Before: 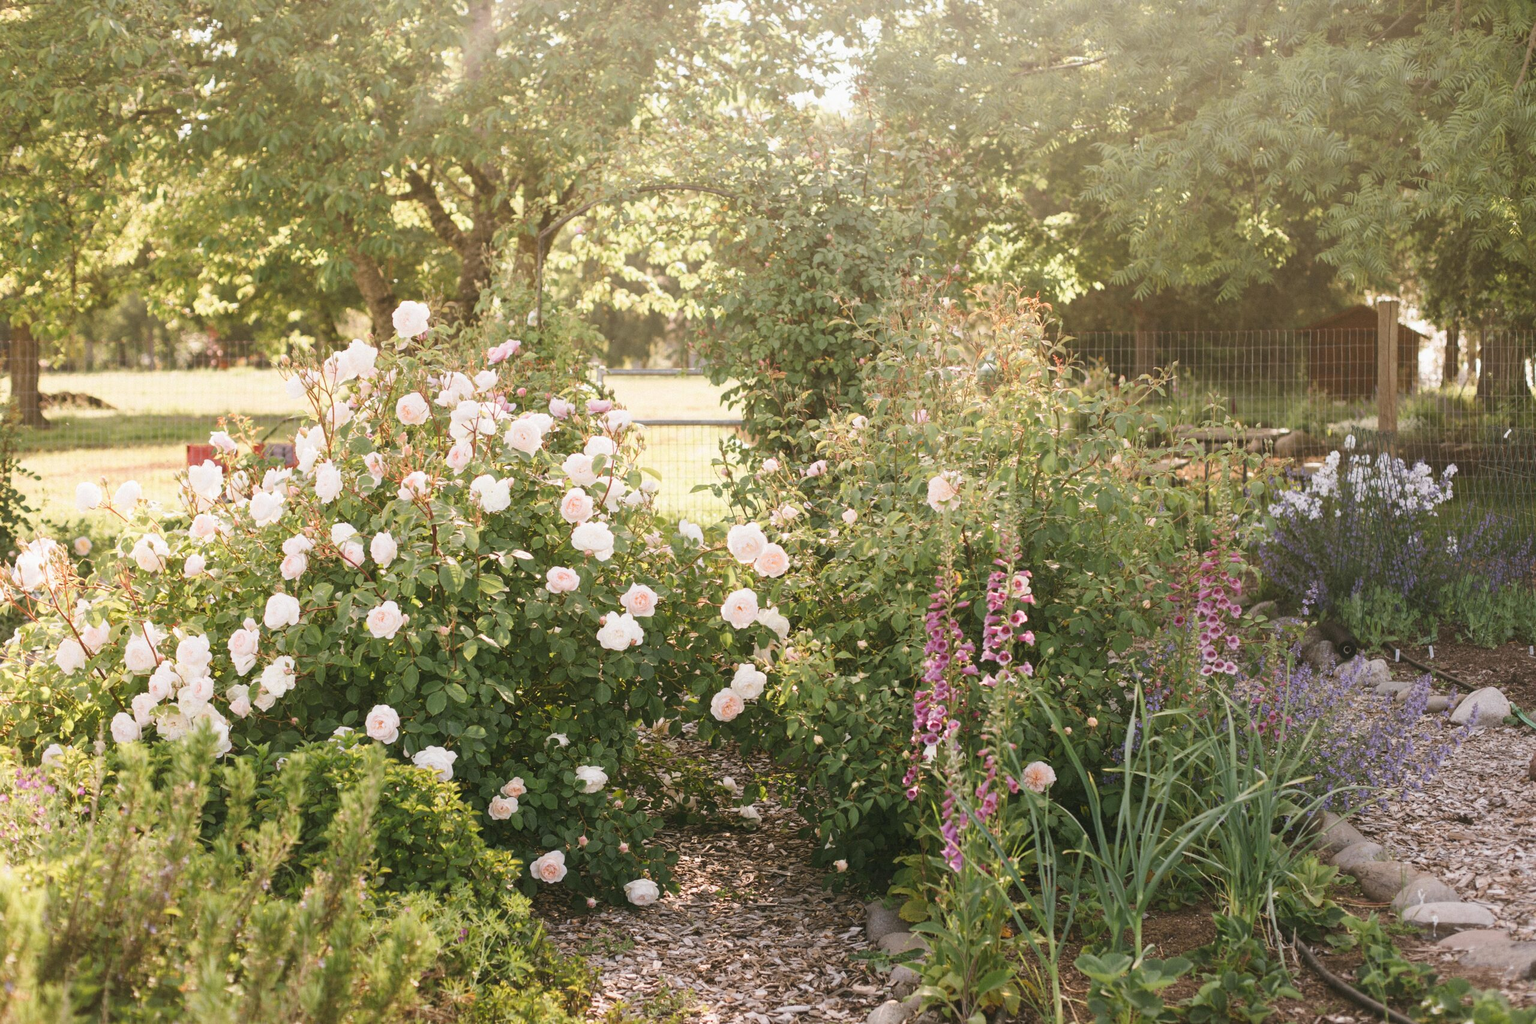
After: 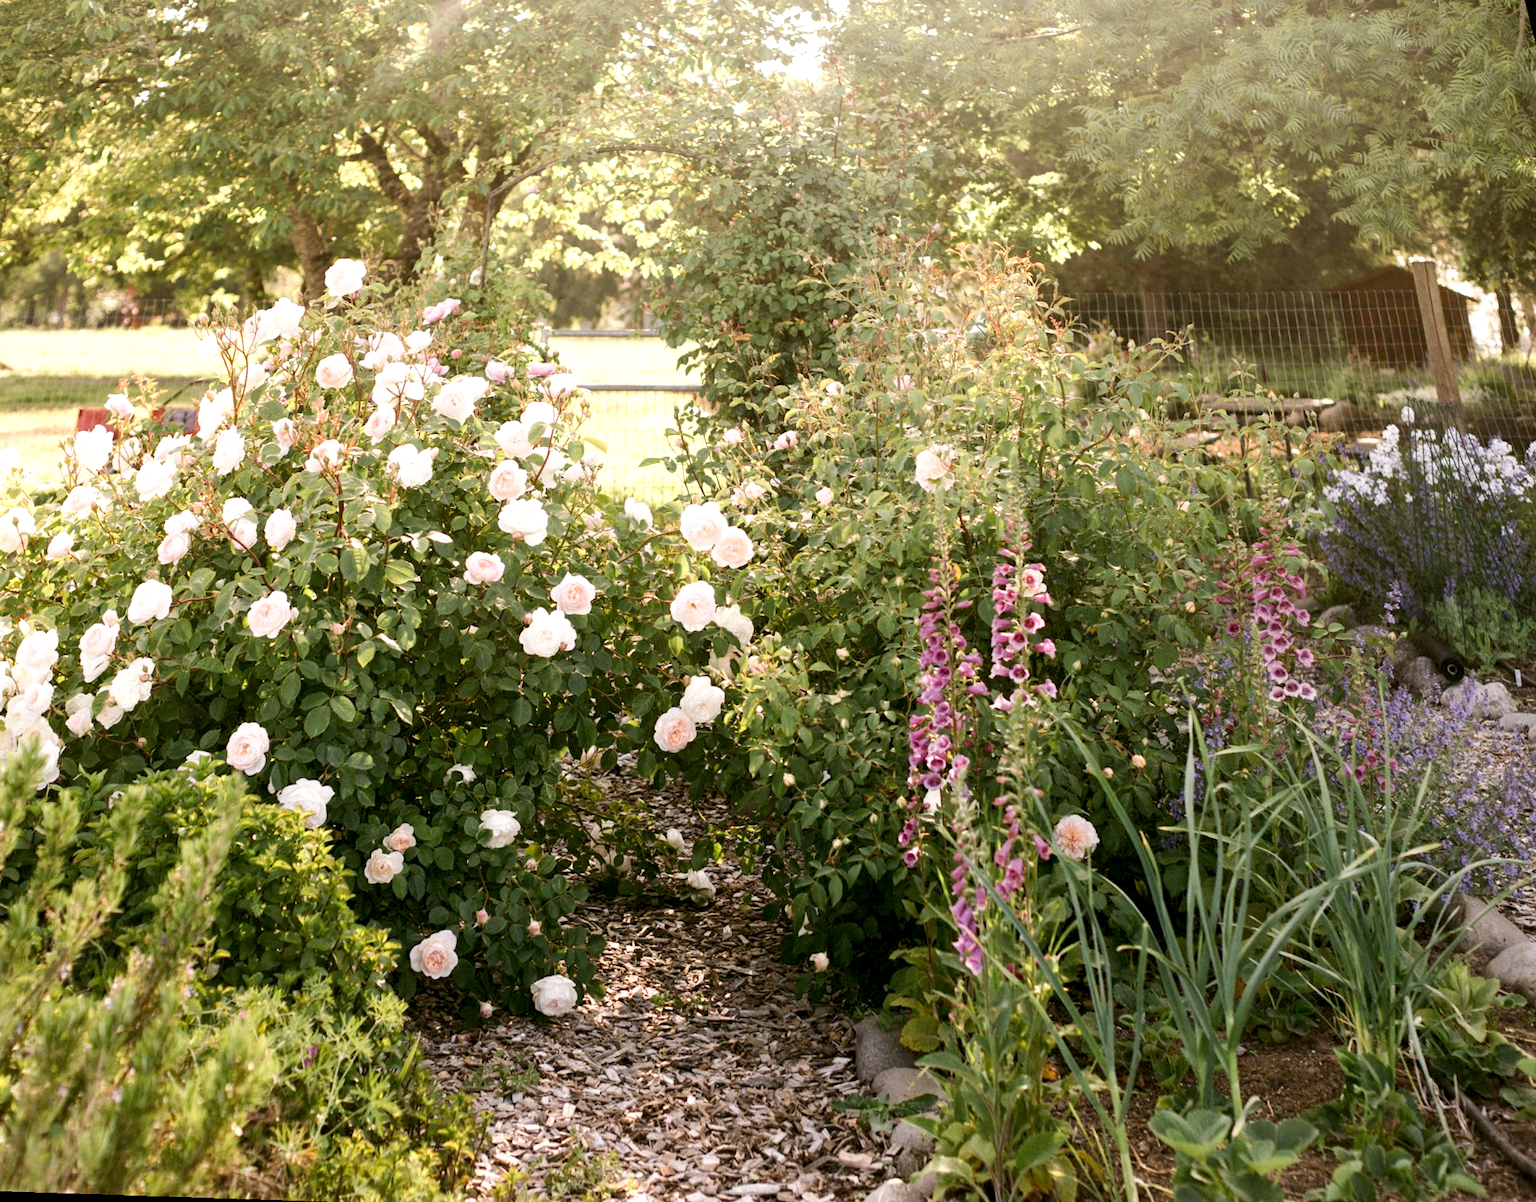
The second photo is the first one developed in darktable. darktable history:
rotate and perspective: rotation 0.72°, lens shift (vertical) -0.352, lens shift (horizontal) -0.051, crop left 0.152, crop right 0.859, crop top 0.019, crop bottom 0.964
exposure: black level correction 0.016, exposure -0.009 EV, compensate highlight preservation false
tone equalizer: -8 EV -0.417 EV, -7 EV -0.389 EV, -6 EV -0.333 EV, -5 EV -0.222 EV, -3 EV 0.222 EV, -2 EV 0.333 EV, -1 EV 0.389 EV, +0 EV 0.417 EV, edges refinement/feathering 500, mask exposure compensation -1.57 EV, preserve details no
